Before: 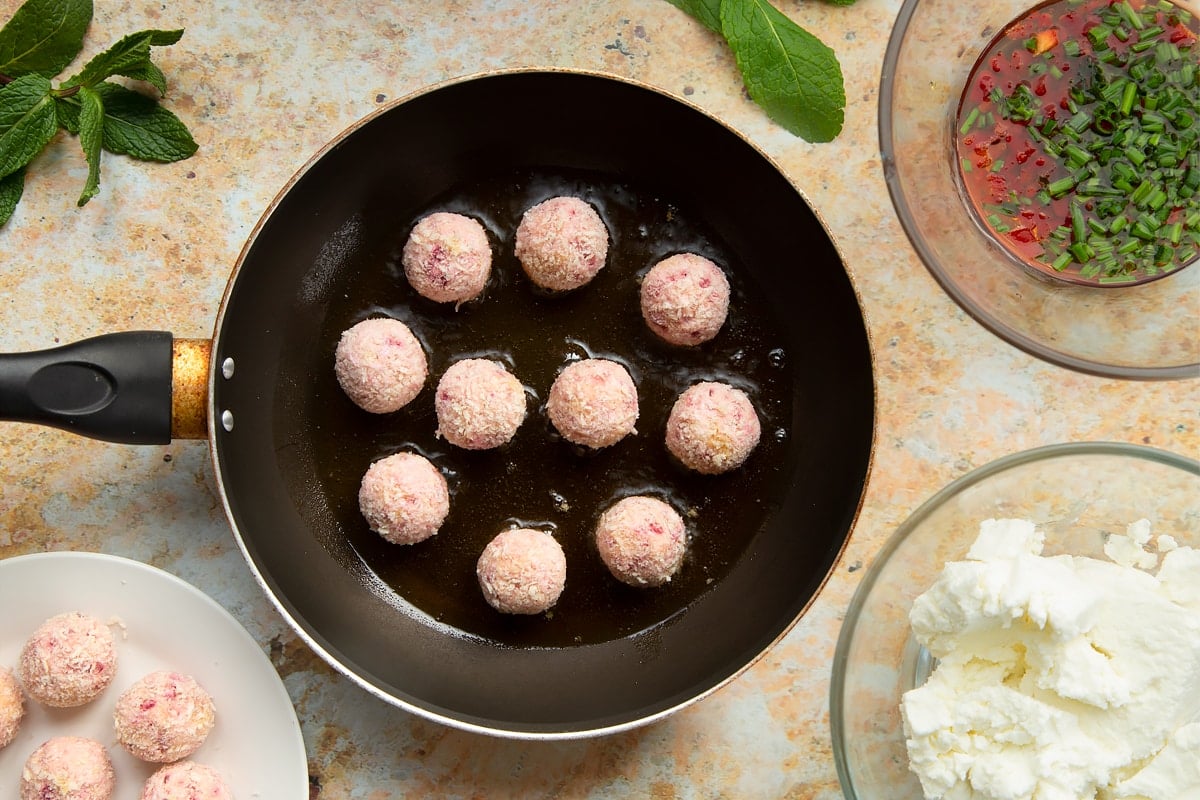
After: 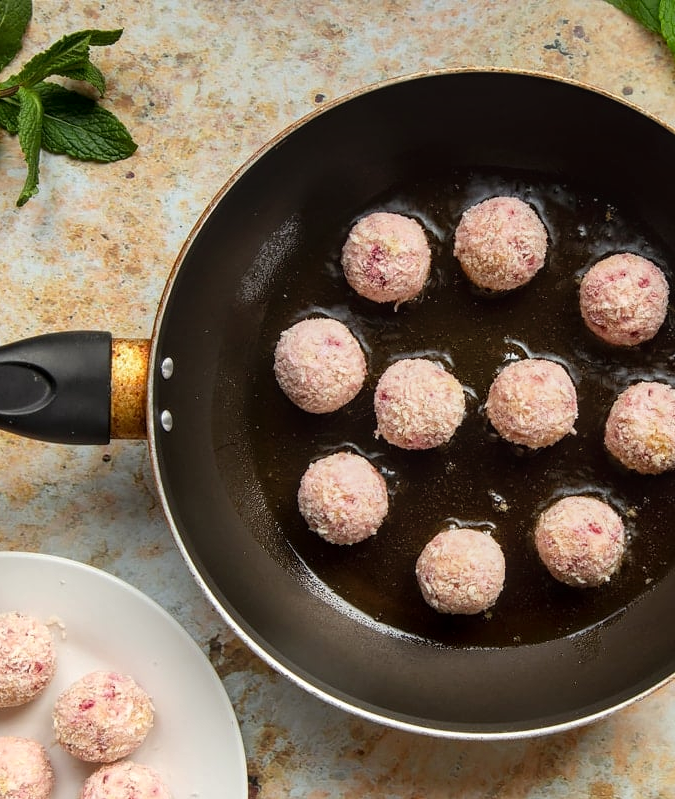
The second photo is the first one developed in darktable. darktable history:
crop: left 5.114%, right 38.589%
local contrast: on, module defaults
